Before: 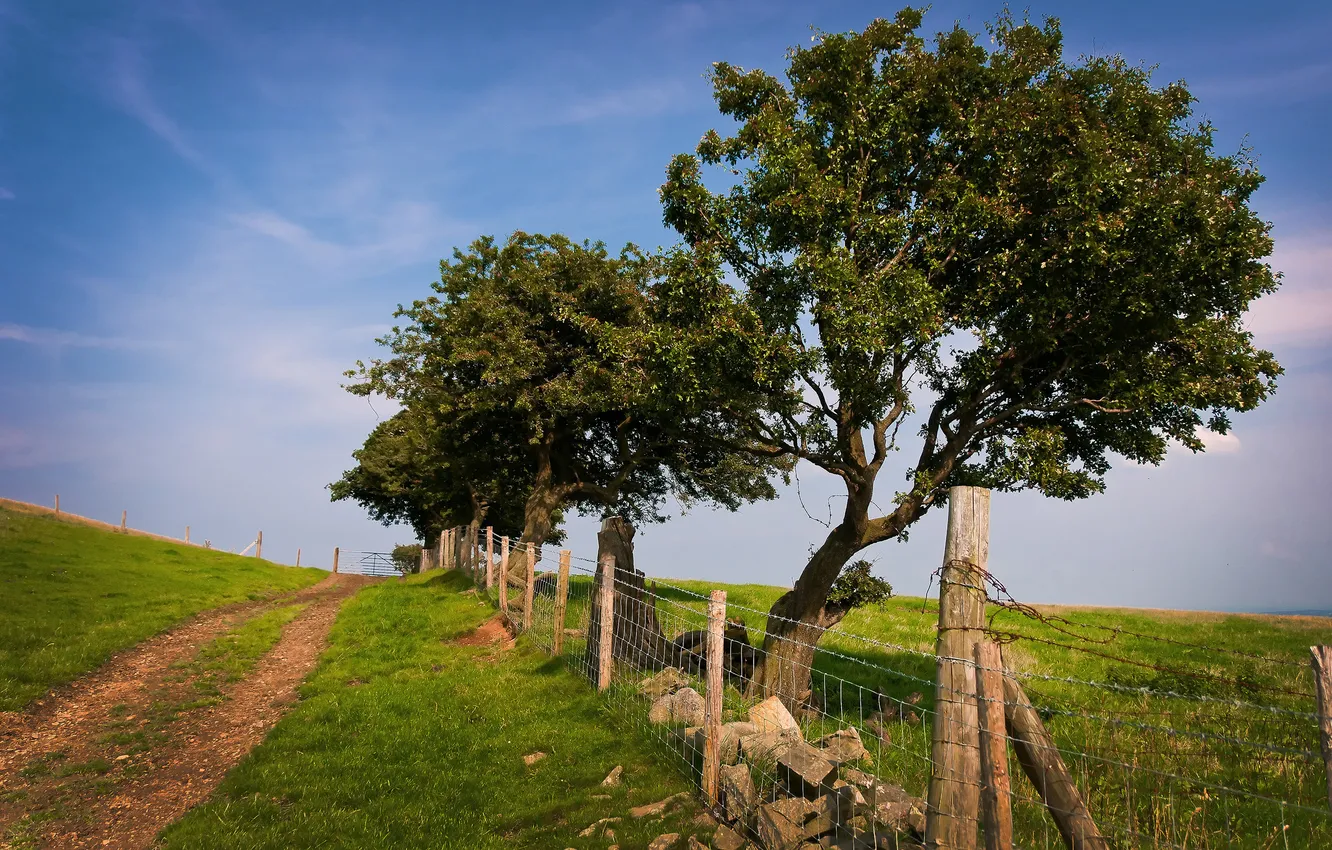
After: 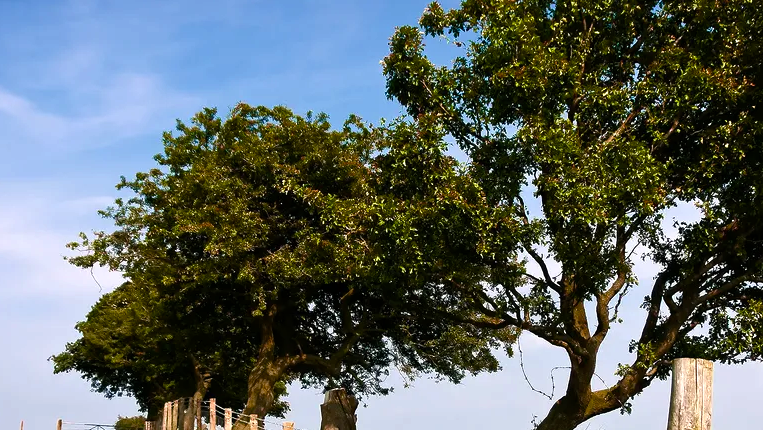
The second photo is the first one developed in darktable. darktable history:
color balance rgb: shadows lift › luminance -19.876%, perceptual saturation grading › global saturation 13.653%, perceptual saturation grading › highlights -25.703%, perceptual saturation grading › shadows 29.484%, perceptual brilliance grading › highlights 15.777%, perceptual brilliance grading › mid-tones 6.153%, perceptual brilliance grading › shadows -15.021%, global vibrance 20%
crop: left 20.809%, top 15.138%, right 21.854%, bottom 34.173%
